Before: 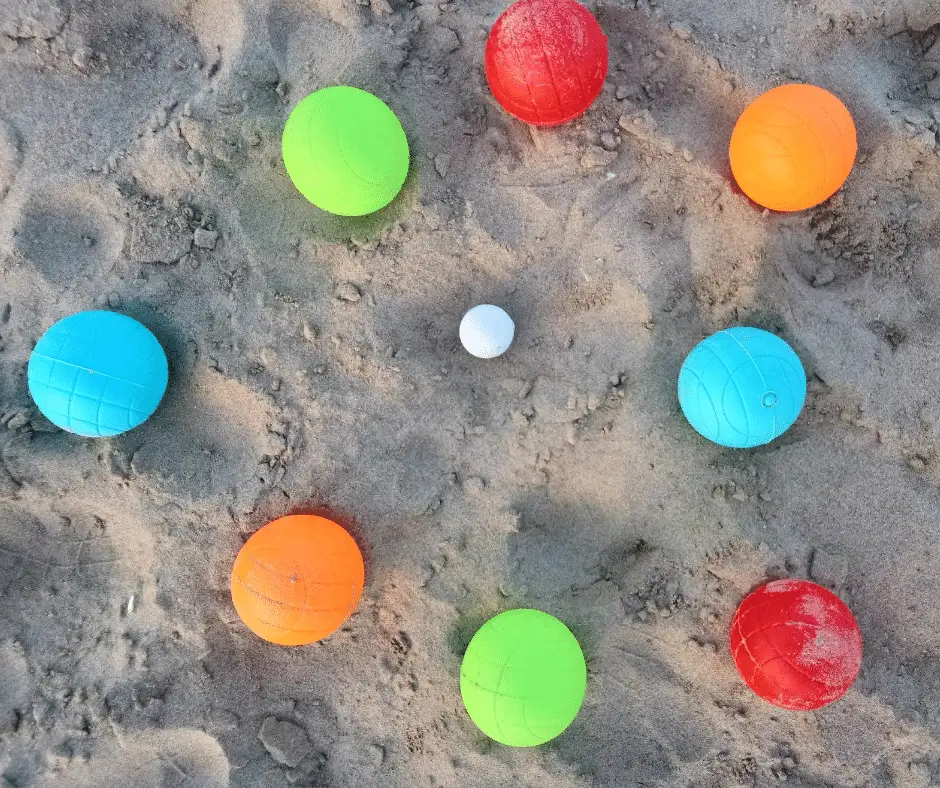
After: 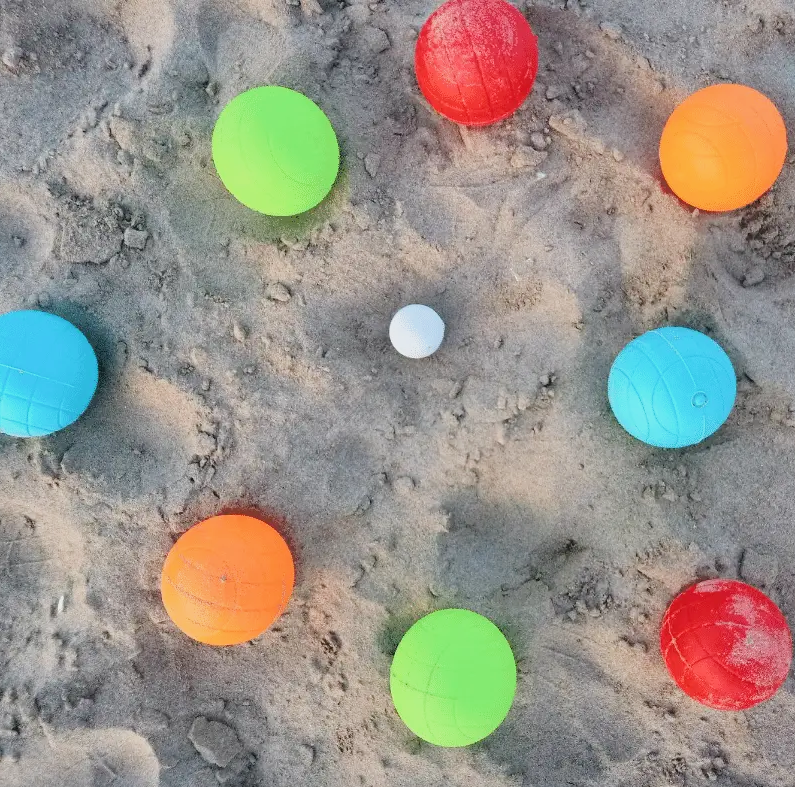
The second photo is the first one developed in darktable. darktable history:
filmic rgb: black relative exposure -14.22 EV, white relative exposure 3.39 EV, hardness 7.91, contrast 0.996
exposure: black level correction 0.001, exposure 0.192 EV, compensate exposure bias true, compensate highlight preservation false
crop: left 7.506%, right 7.826%
